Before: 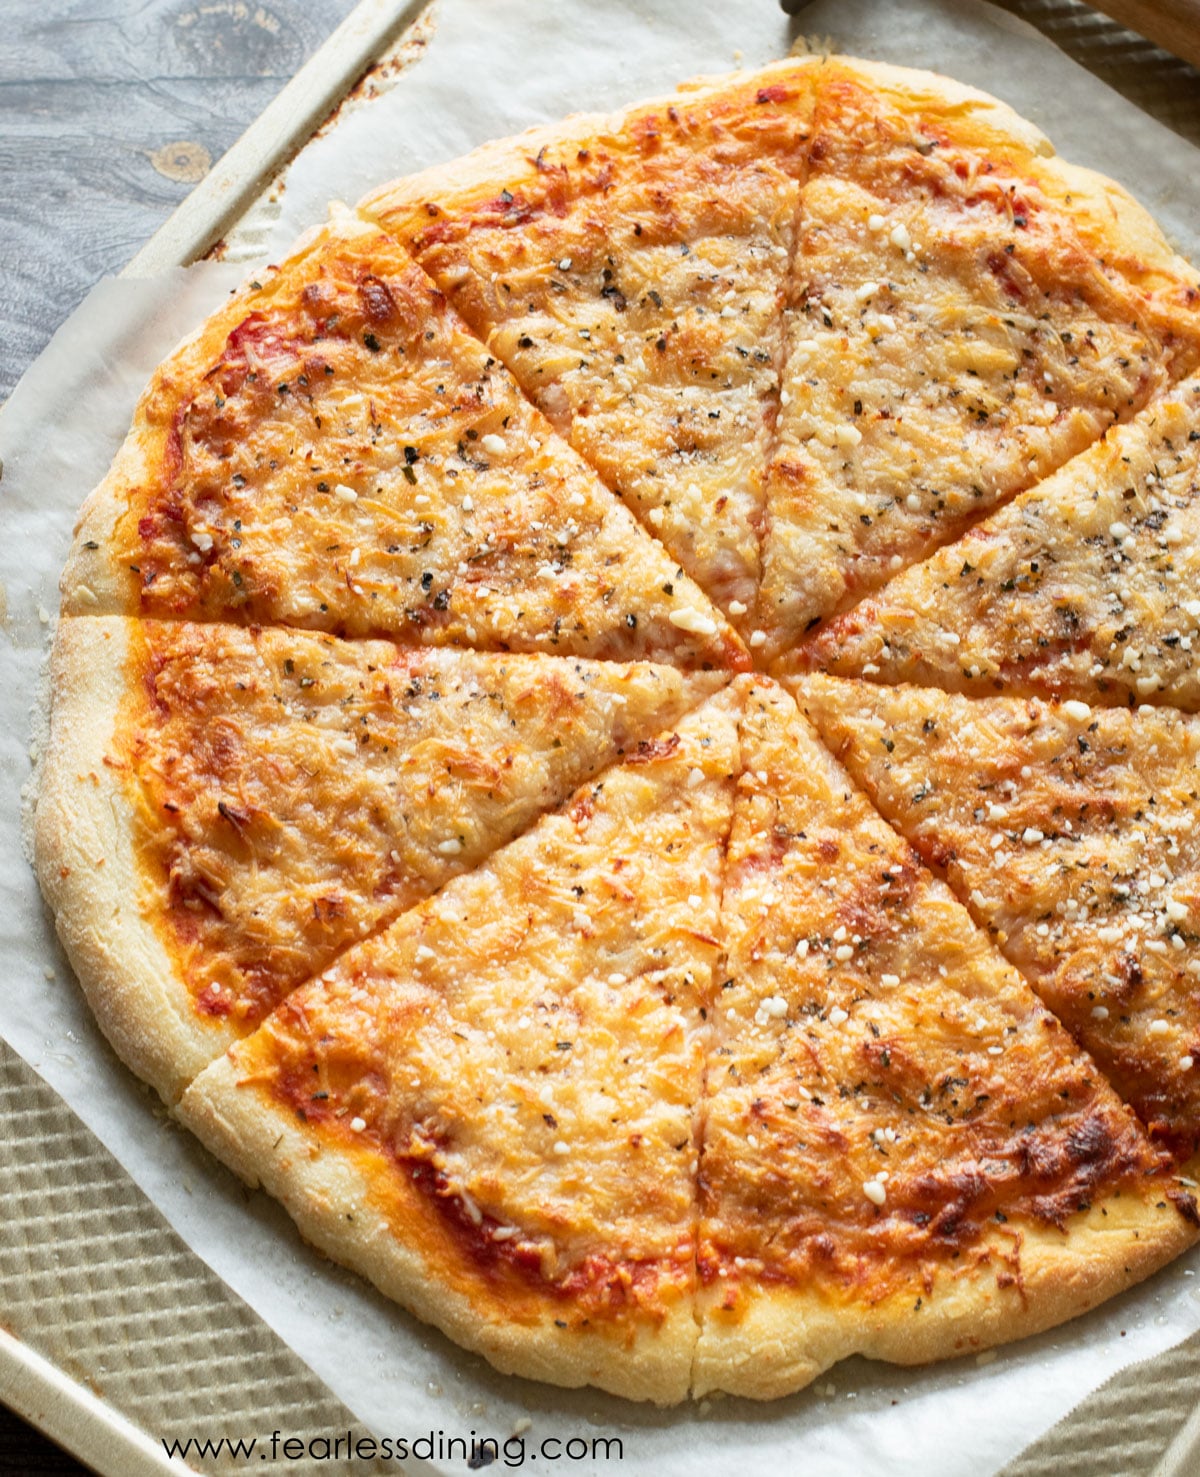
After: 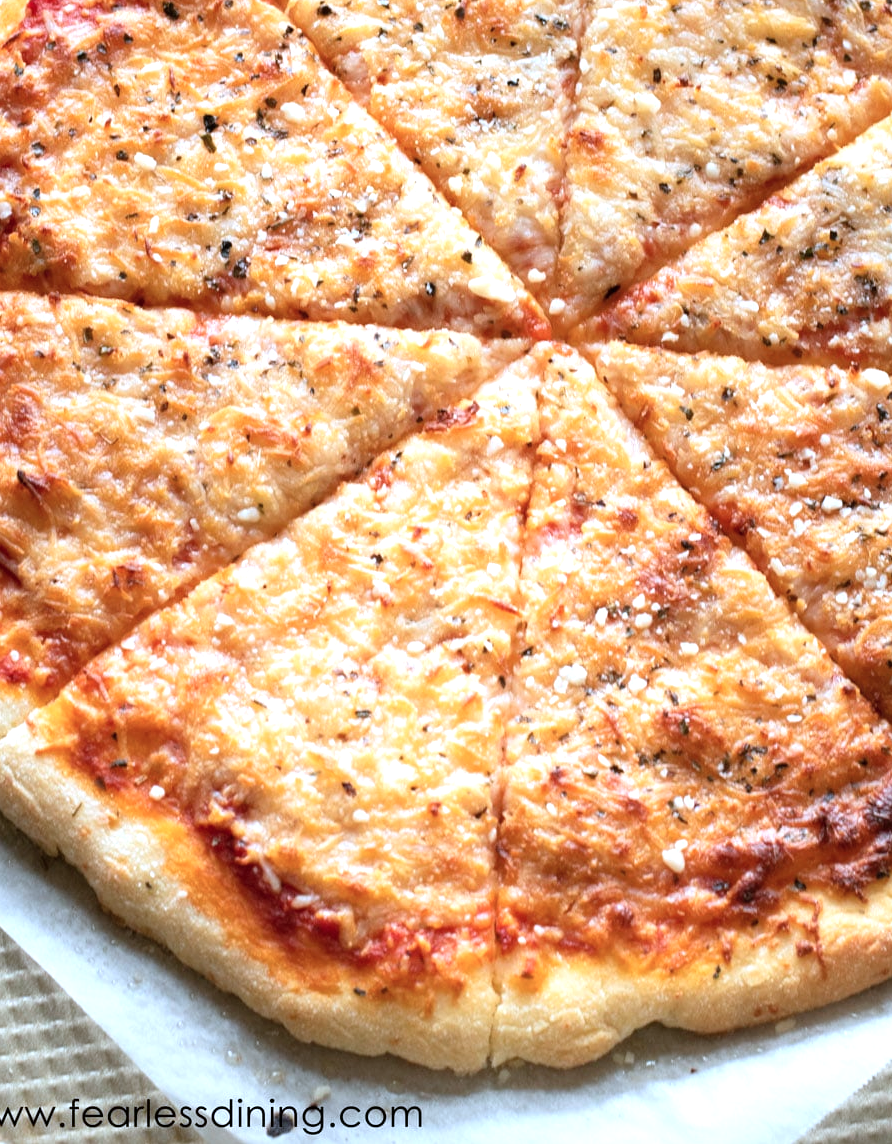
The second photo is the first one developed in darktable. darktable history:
crop: left 16.821%, top 22.534%, right 8.835%
tone equalizer: -8 EV -0.421 EV, -7 EV -0.38 EV, -6 EV -0.318 EV, -5 EV -0.218 EV, -3 EV 0.221 EV, -2 EV 0.342 EV, -1 EV 0.41 EV, +0 EV 0.42 EV
color correction: highlights a* -2.02, highlights b* -18.62
